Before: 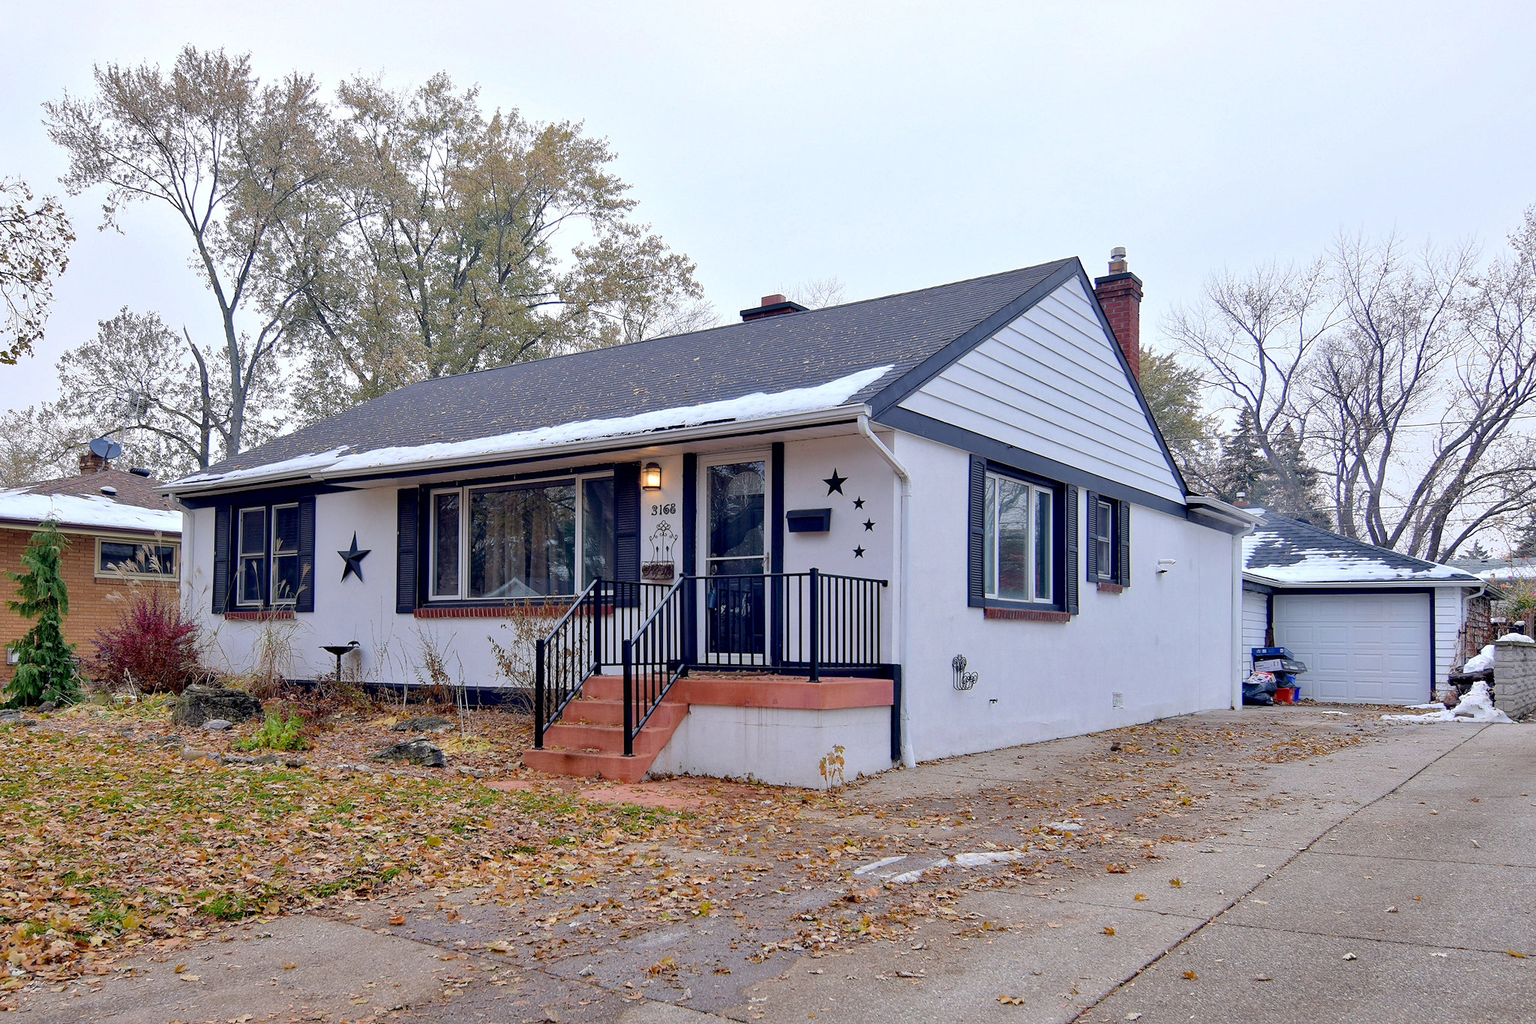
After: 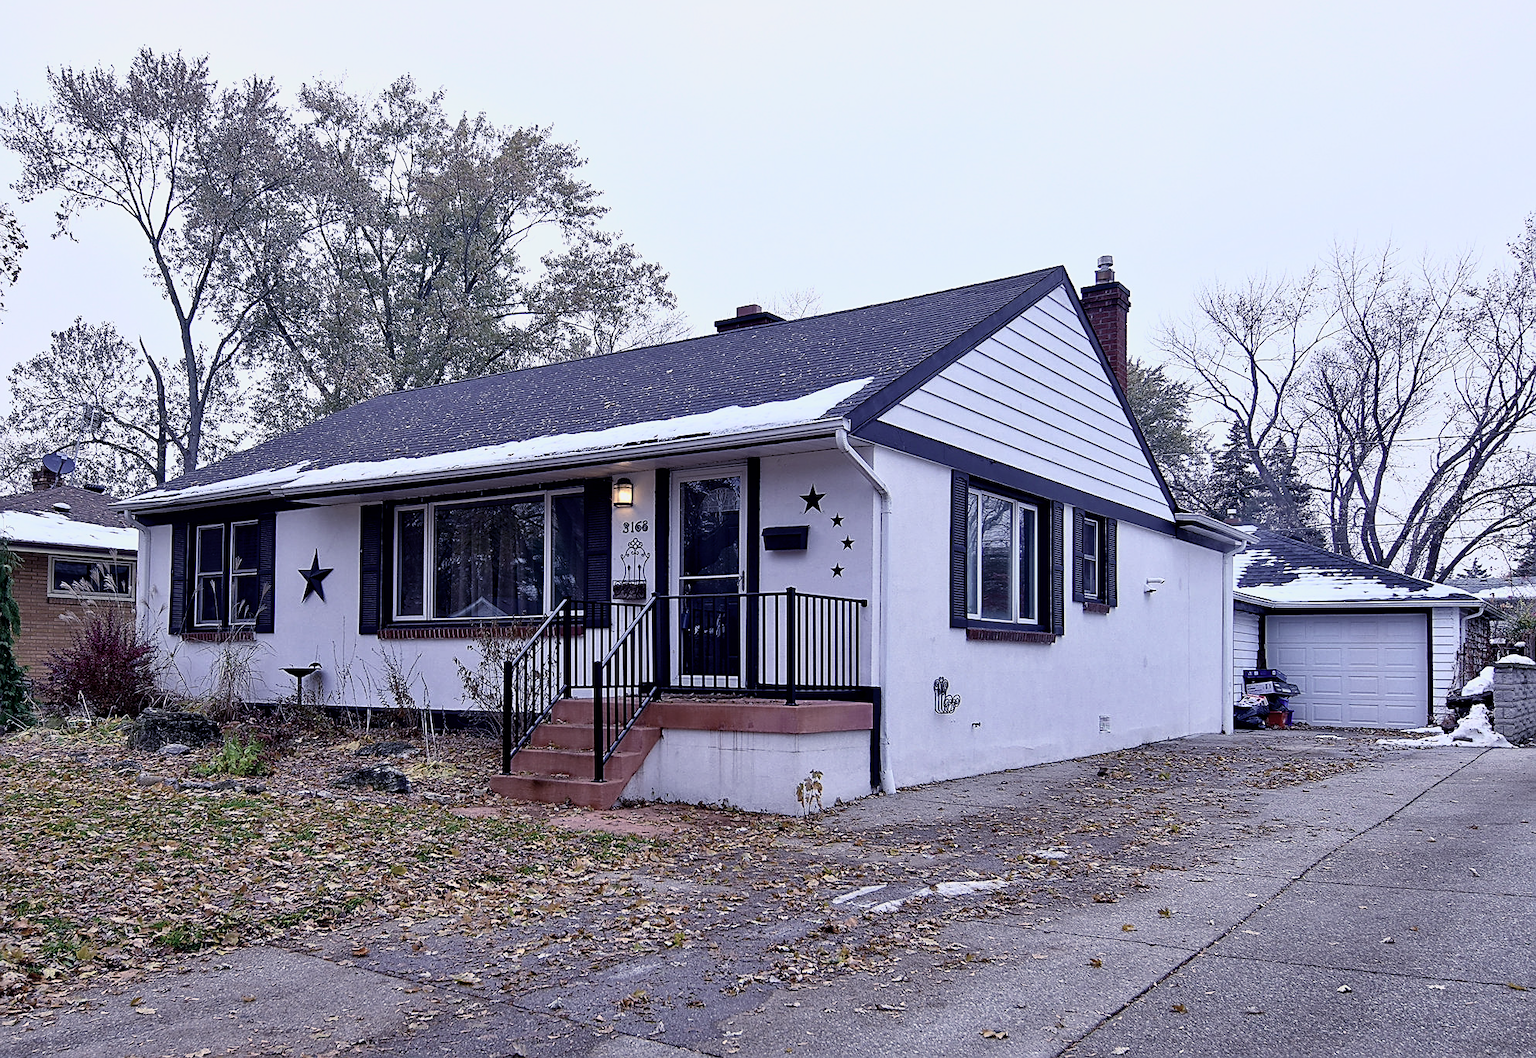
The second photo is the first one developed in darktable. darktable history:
tone equalizer: -8 EV -2 EV, -7 EV -1.98 EV, -6 EV -2 EV, -5 EV -1.98 EV, -4 EV -1.97 EV, -3 EV -2 EV, -2 EV -1.98 EV, -1 EV -1.61 EV, +0 EV -1.98 EV, edges refinement/feathering 500, mask exposure compensation -1.57 EV, preserve details no
crop and rotate: left 3.176%
color balance rgb: shadows lift › luminance -29.071%, shadows lift › chroma 15.327%, shadows lift › hue 269.2°, perceptual saturation grading › global saturation 0.418%, contrast 4.995%
exposure: black level correction 0, exposure 0.2 EV, compensate highlight preservation false
sharpen: amount 0.58
tone curve: curves: ch0 [(0, 0) (0.003, 0.004) (0.011, 0.016) (0.025, 0.035) (0.044, 0.062) (0.069, 0.097) (0.1, 0.143) (0.136, 0.205) (0.177, 0.276) (0.224, 0.36) (0.277, 0.461) (0.335, 0.584) (0.399, 0.686) (0.468, 0.783) (0.543, 0.868) (0.623, 0.927) (0.709, 0.96) (0.801, 0.974) (0.898, 0.986) (1, 1)], color space Lab, independent channels, preserve colors none
